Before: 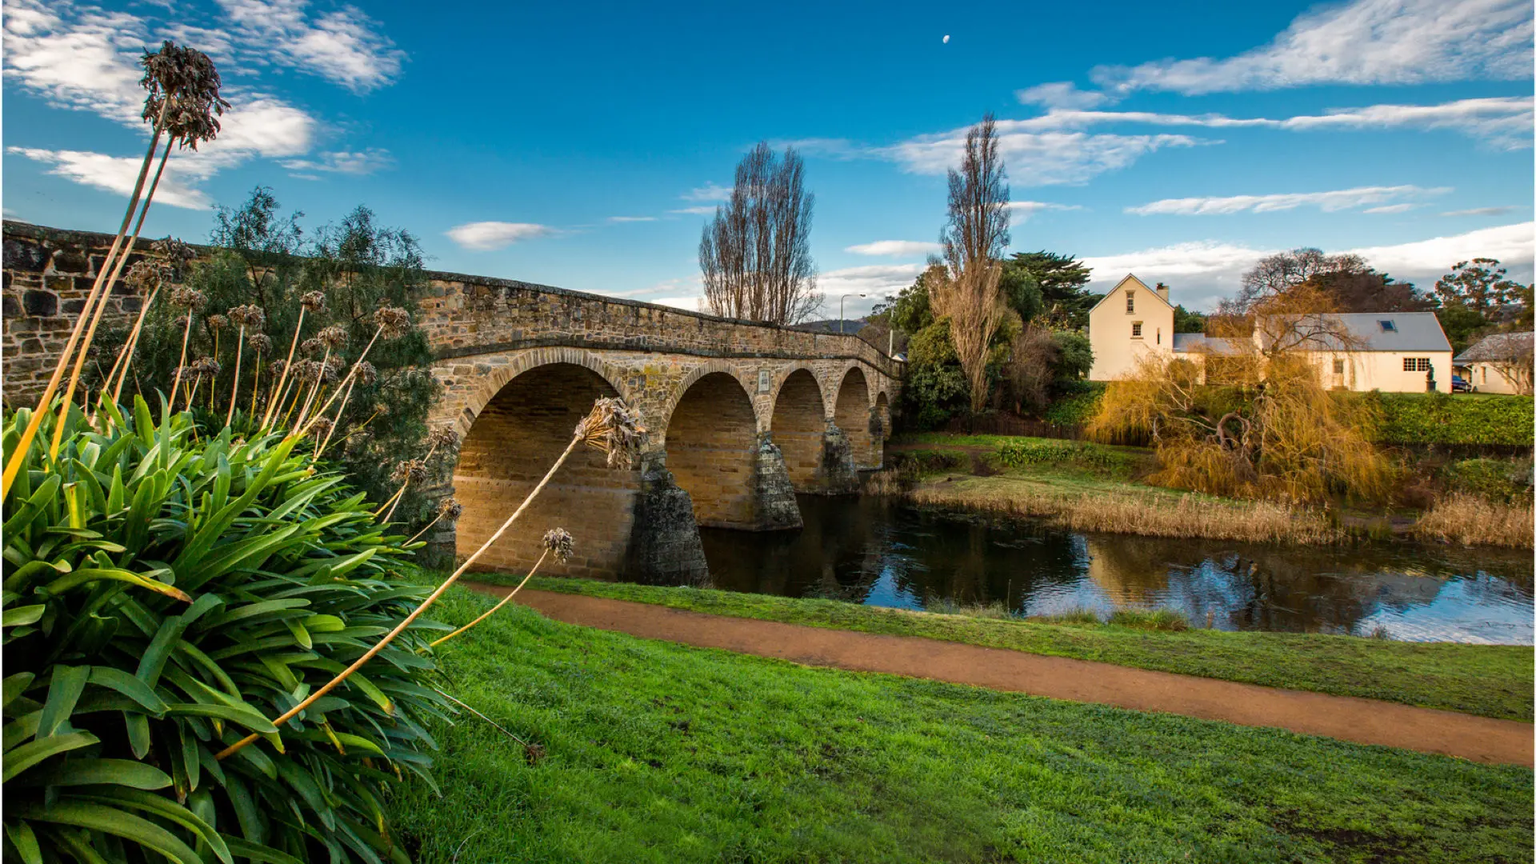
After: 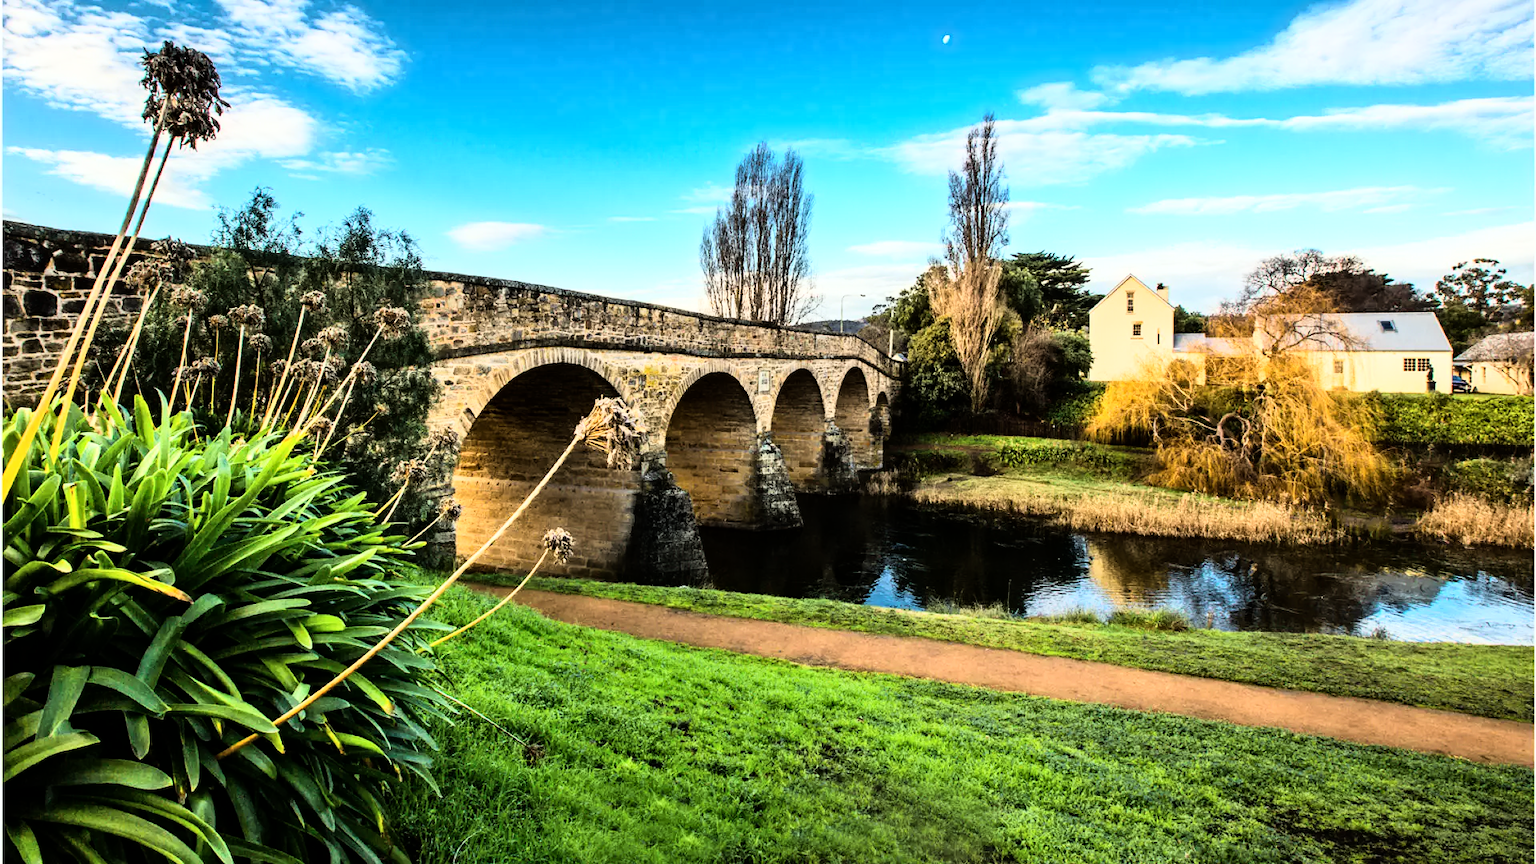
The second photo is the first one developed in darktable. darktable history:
contrast equalizer: y [[0.5 ×6], [0.5 ×6], [0.5 ×6], [0 ×6], [0, 0, 0, 0.581, 0.011, 0]]
rgb curve: curves: ch0 [(0, 0) (0.21, 0.15) (0.24, 0.21) (0.5, 0.75) (0.75, 0.96) (0.89, 0.99) (1, 1)]; ch1 [(0, 0.02) (0.21, 0.13) (0.25, 0.2) (0.5, 0.67) (0.75, 0.9) (0.89, 0.97) (1, 1)]; ch2 [(0, 0.02) (0.21, 0.13) (0.25, 0.2) (0.5, 0.67) (0.75, 0.9) (0.89, 0.97) (1, 1)], compensate middle gray true
white balance: red 0.978, blue 0.999
